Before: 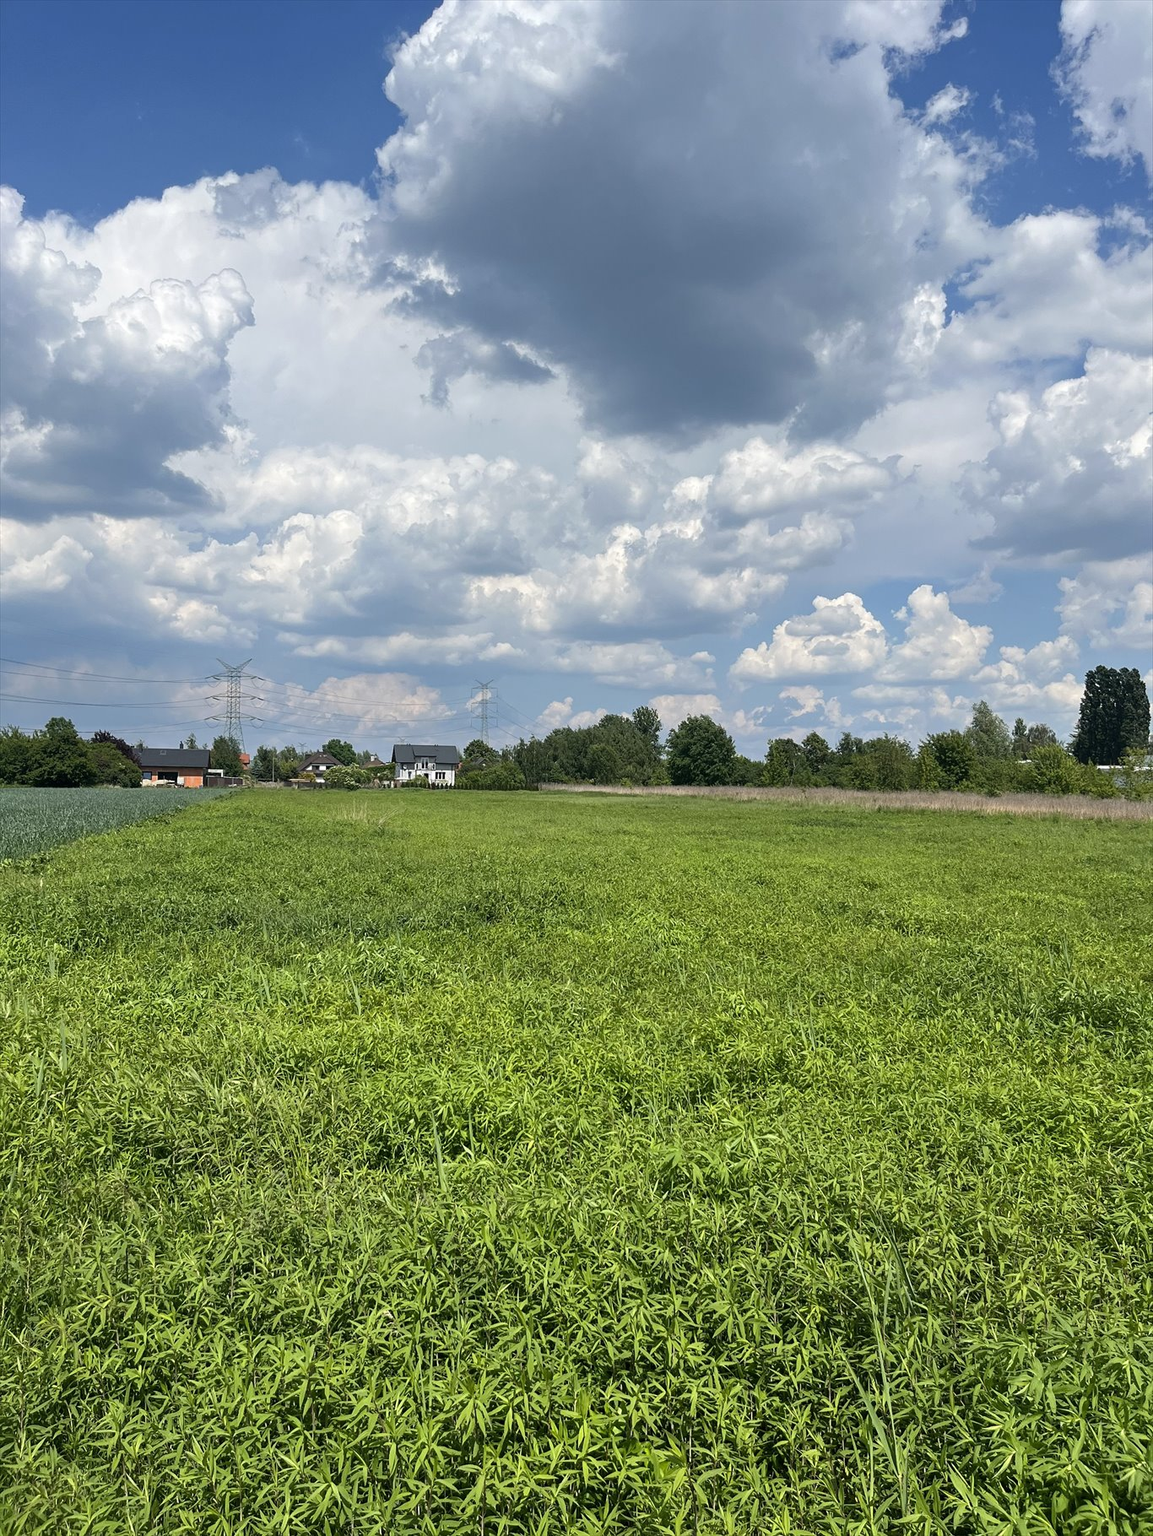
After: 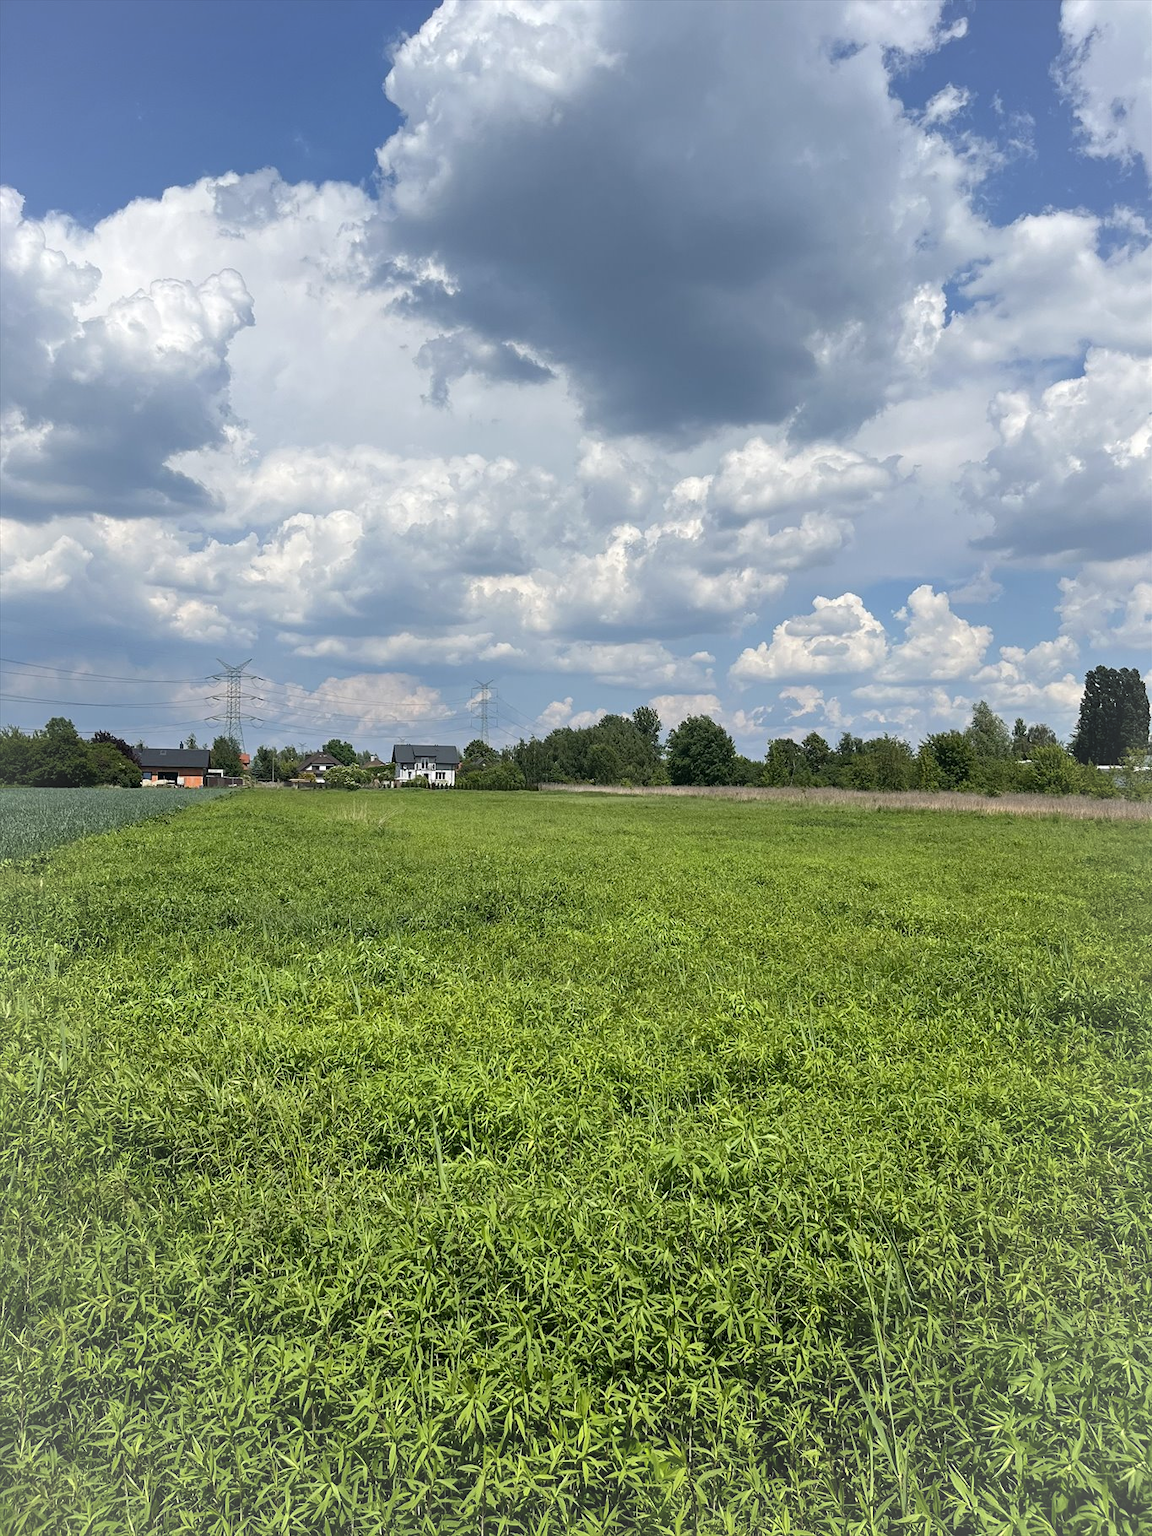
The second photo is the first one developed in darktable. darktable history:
vignetting: brightness 0.067, saturation -0.001, automatic ratio true
